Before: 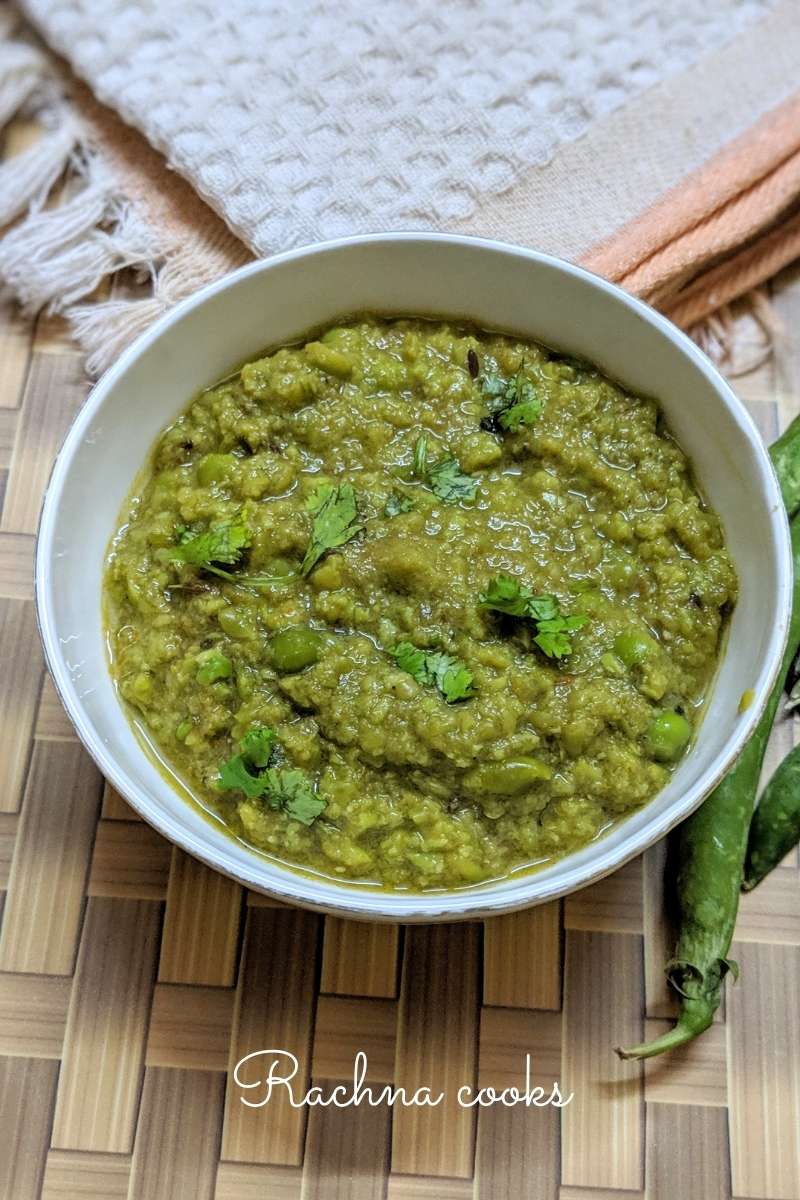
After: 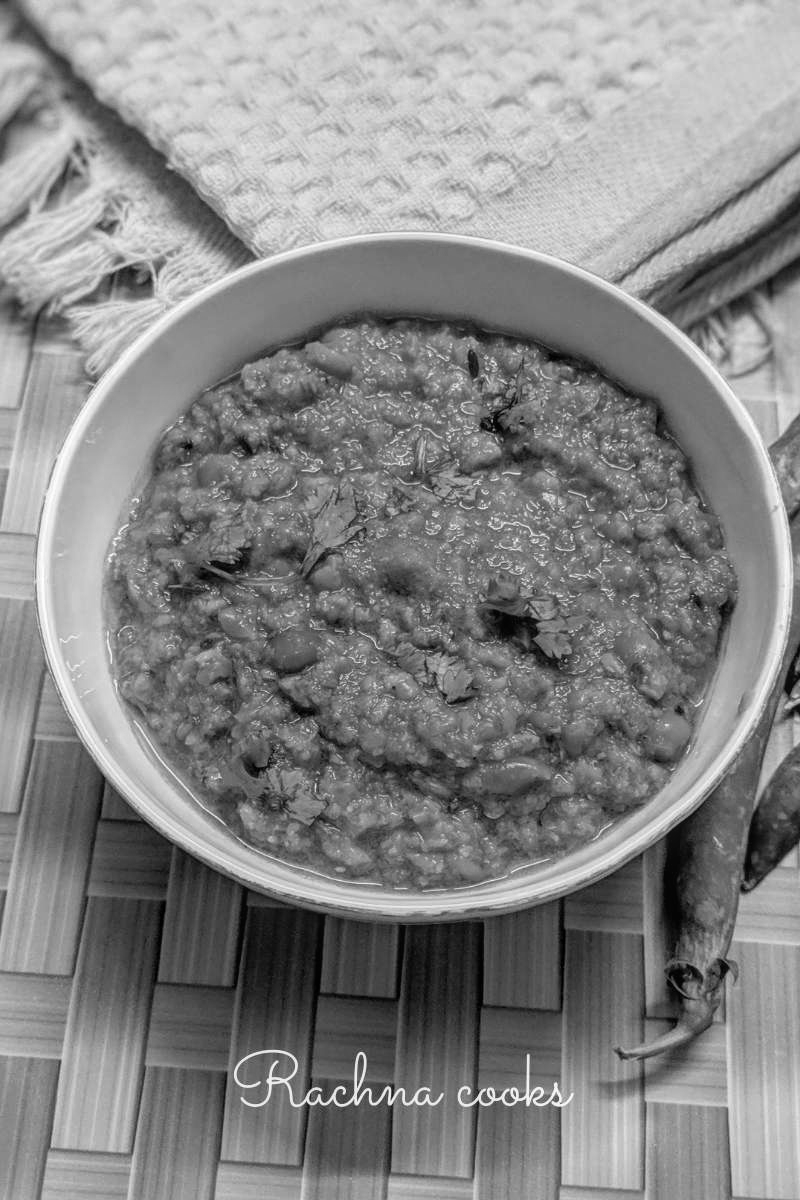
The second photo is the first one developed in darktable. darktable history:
tone equalizer: on, module defaults
monochrome: a -11.7, b 1.62, size 0.5, highlights 0.38
local contrast: detail 110%
